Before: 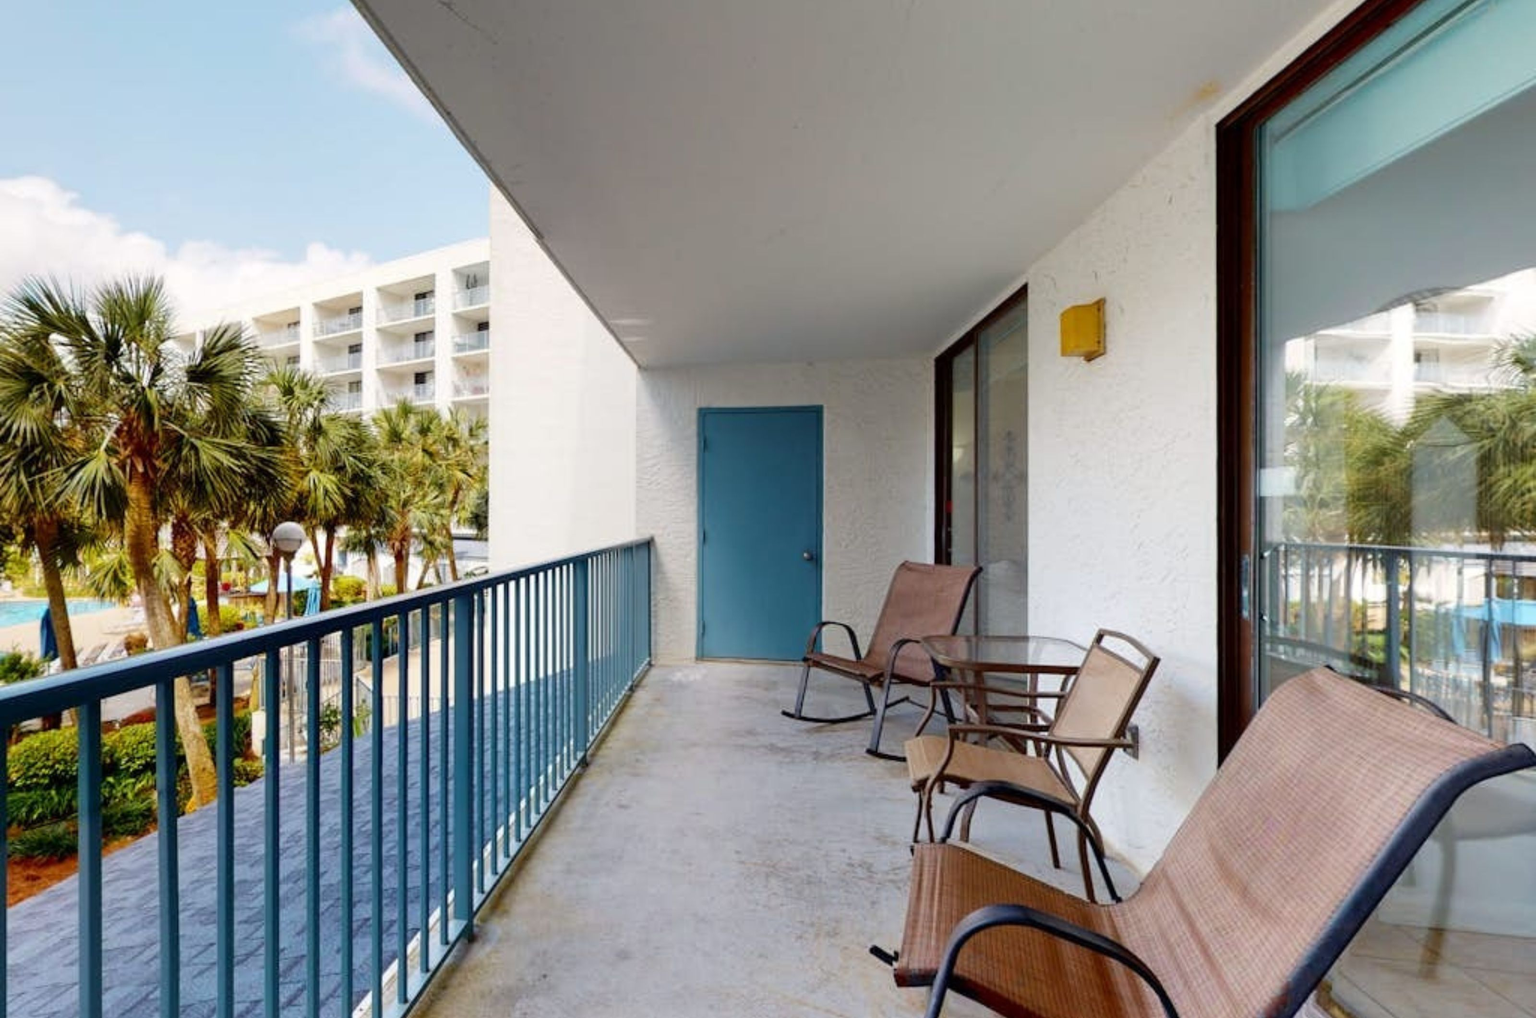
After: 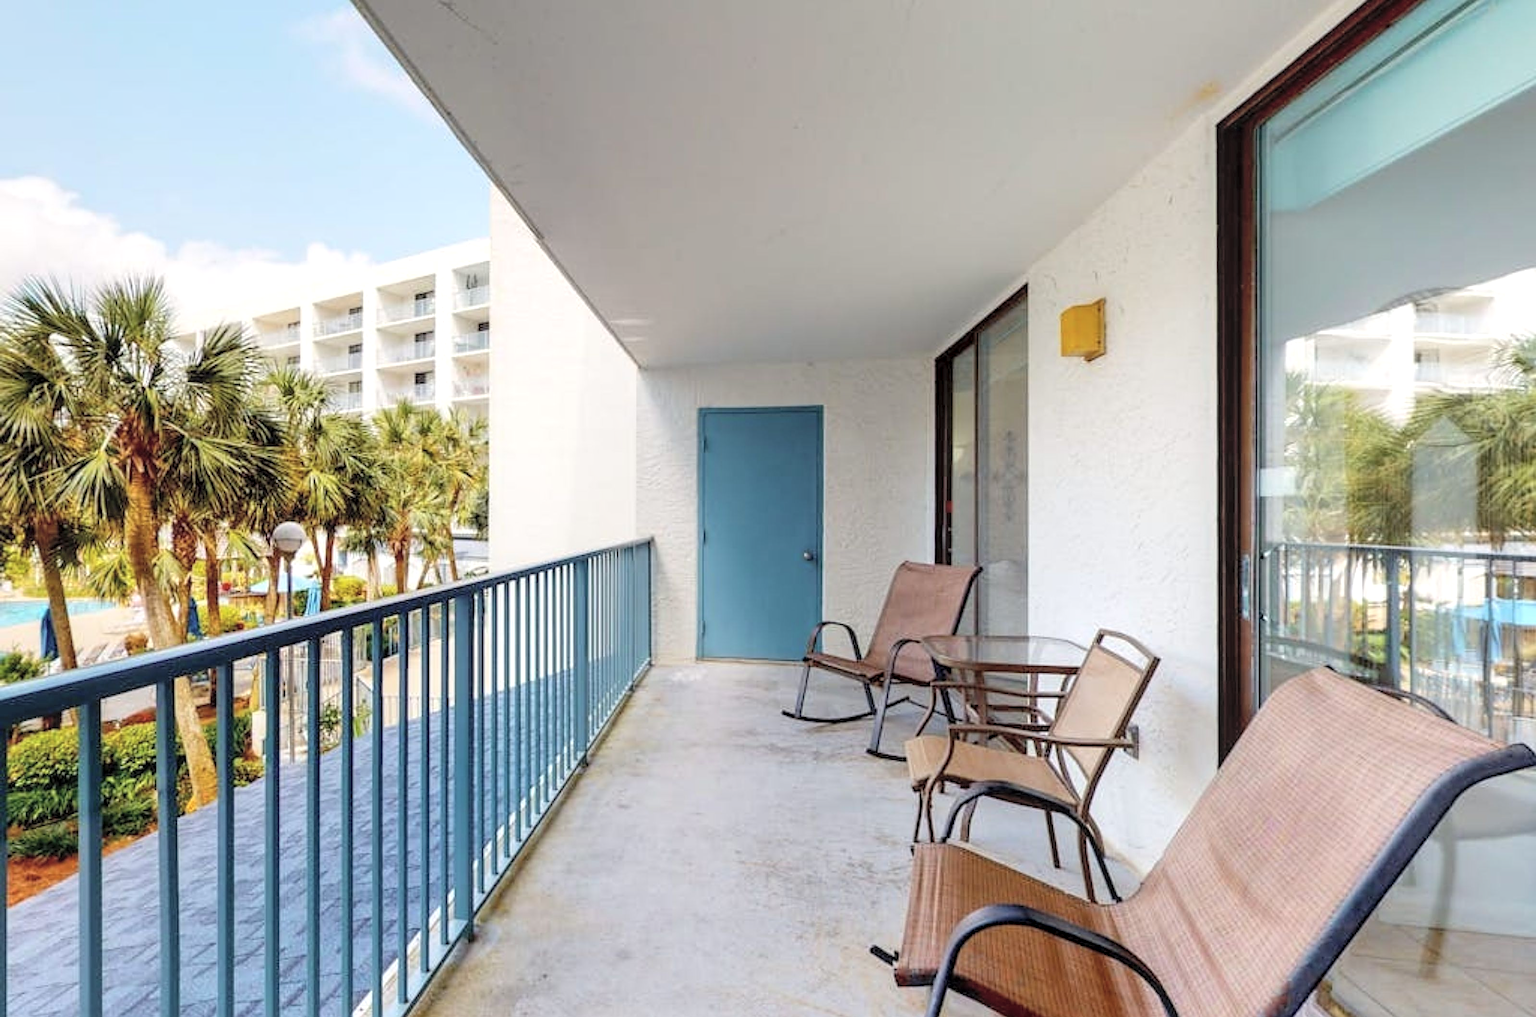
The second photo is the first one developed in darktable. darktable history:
sharpen: on, module defaults
local contrast: detail 130%
contrast brightness saturation: brightness 0.28
